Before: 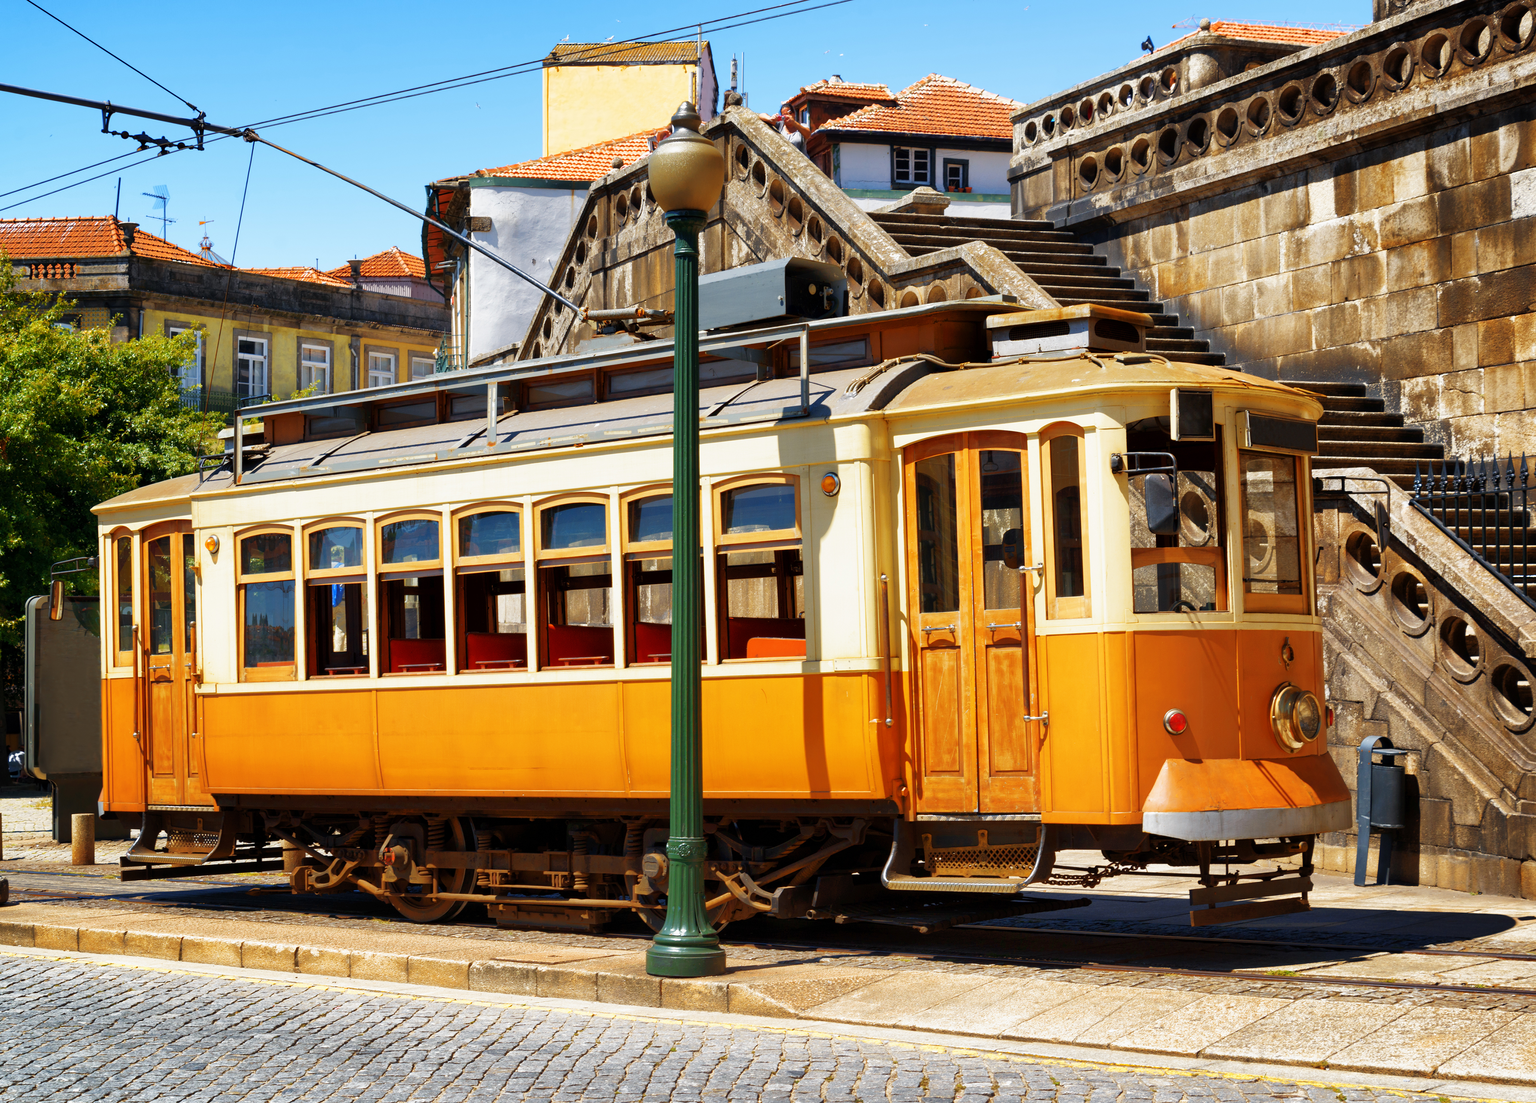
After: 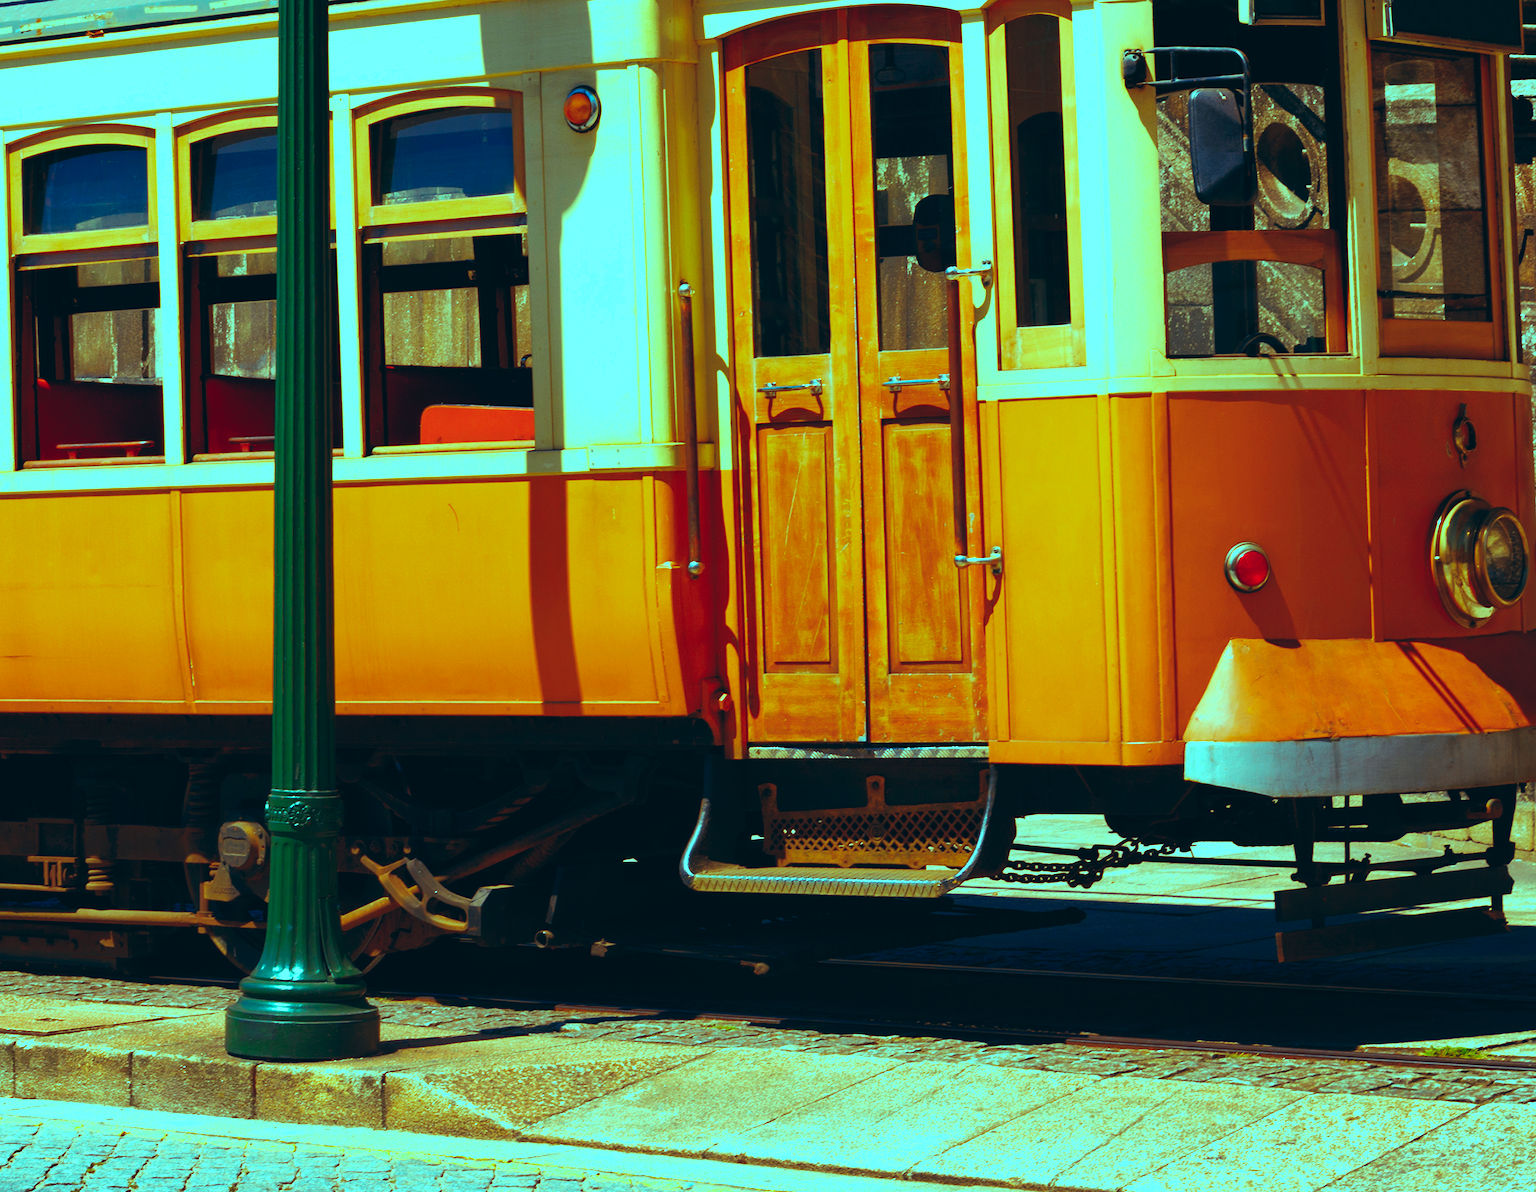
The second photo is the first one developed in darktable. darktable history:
color balance rgb: shadows lift › luminance 0.49%, shadows lift › chroma 6.83%, shadows lift › hue 300.29°, power › hue 208.98°, highlights gain › luminance 20.24%, highlights gain › chroma 13.17%, highlights gain › hue 173.85°, perceptual saturation grading › global saturation 18.05%
crop: left 34.479%, top 38.822%, right 13.718%, bottom 5.172%
color balance: lift [1.016, 0.983, 1, 1.017], gamma [0.78, 1.018, 1.043, 0.957], gain [0.786, 1.063, 0.937, 1.017], input saturation 118.26%, contrast 13.43%, contrast fulcrum 21.62%, output saturation 82.76%
